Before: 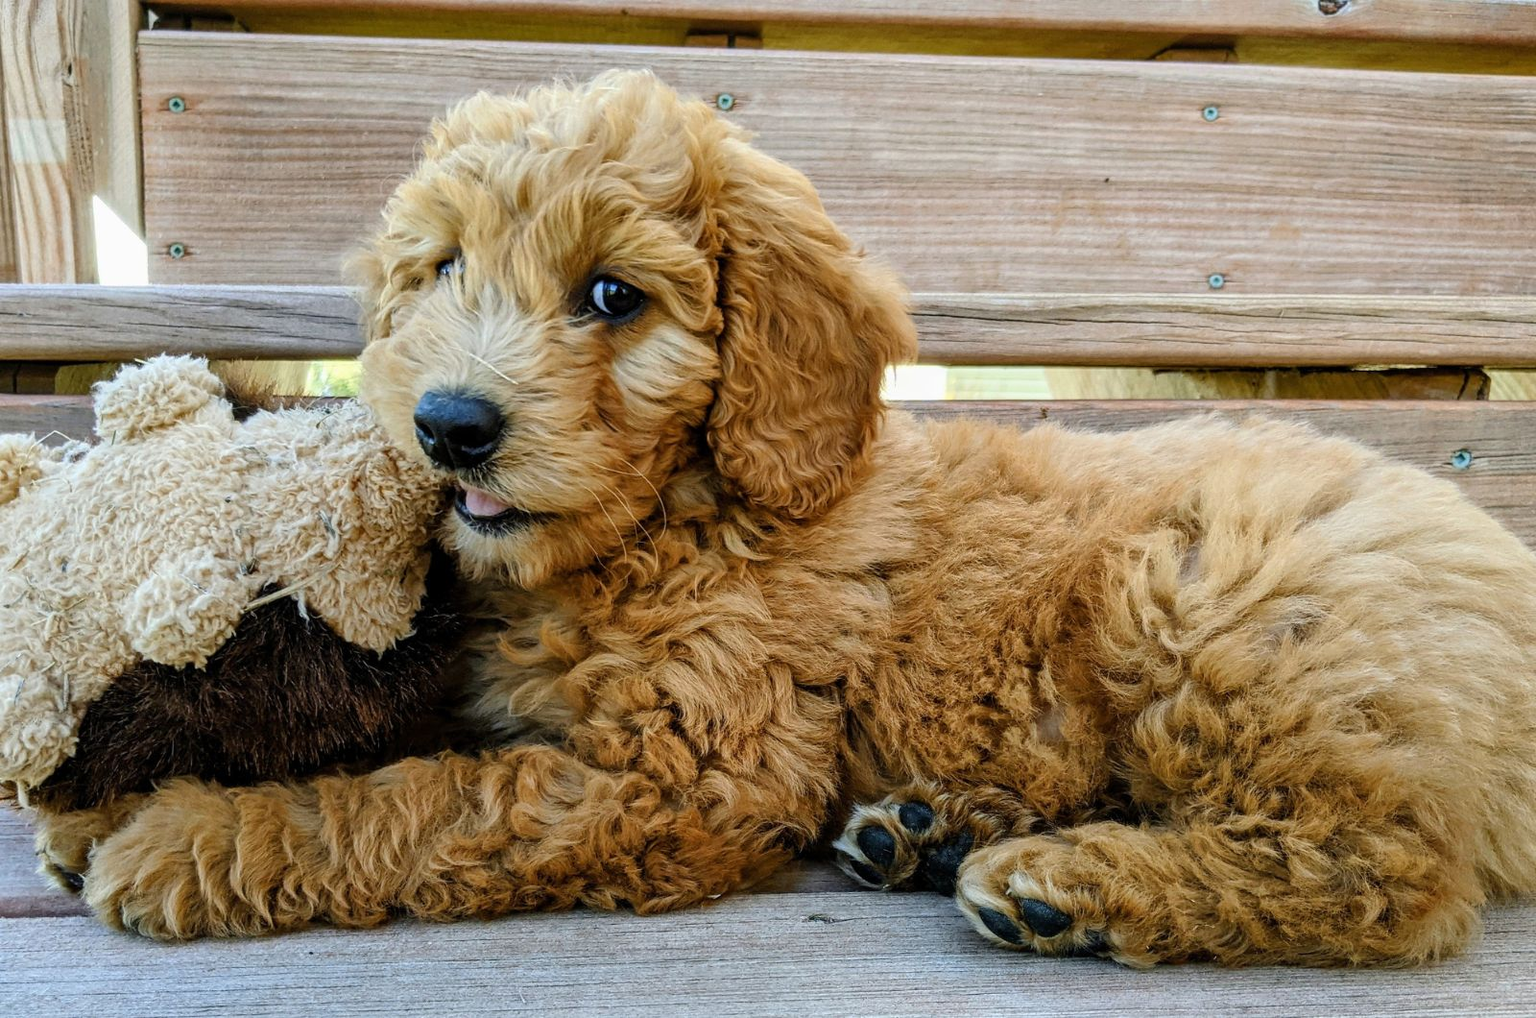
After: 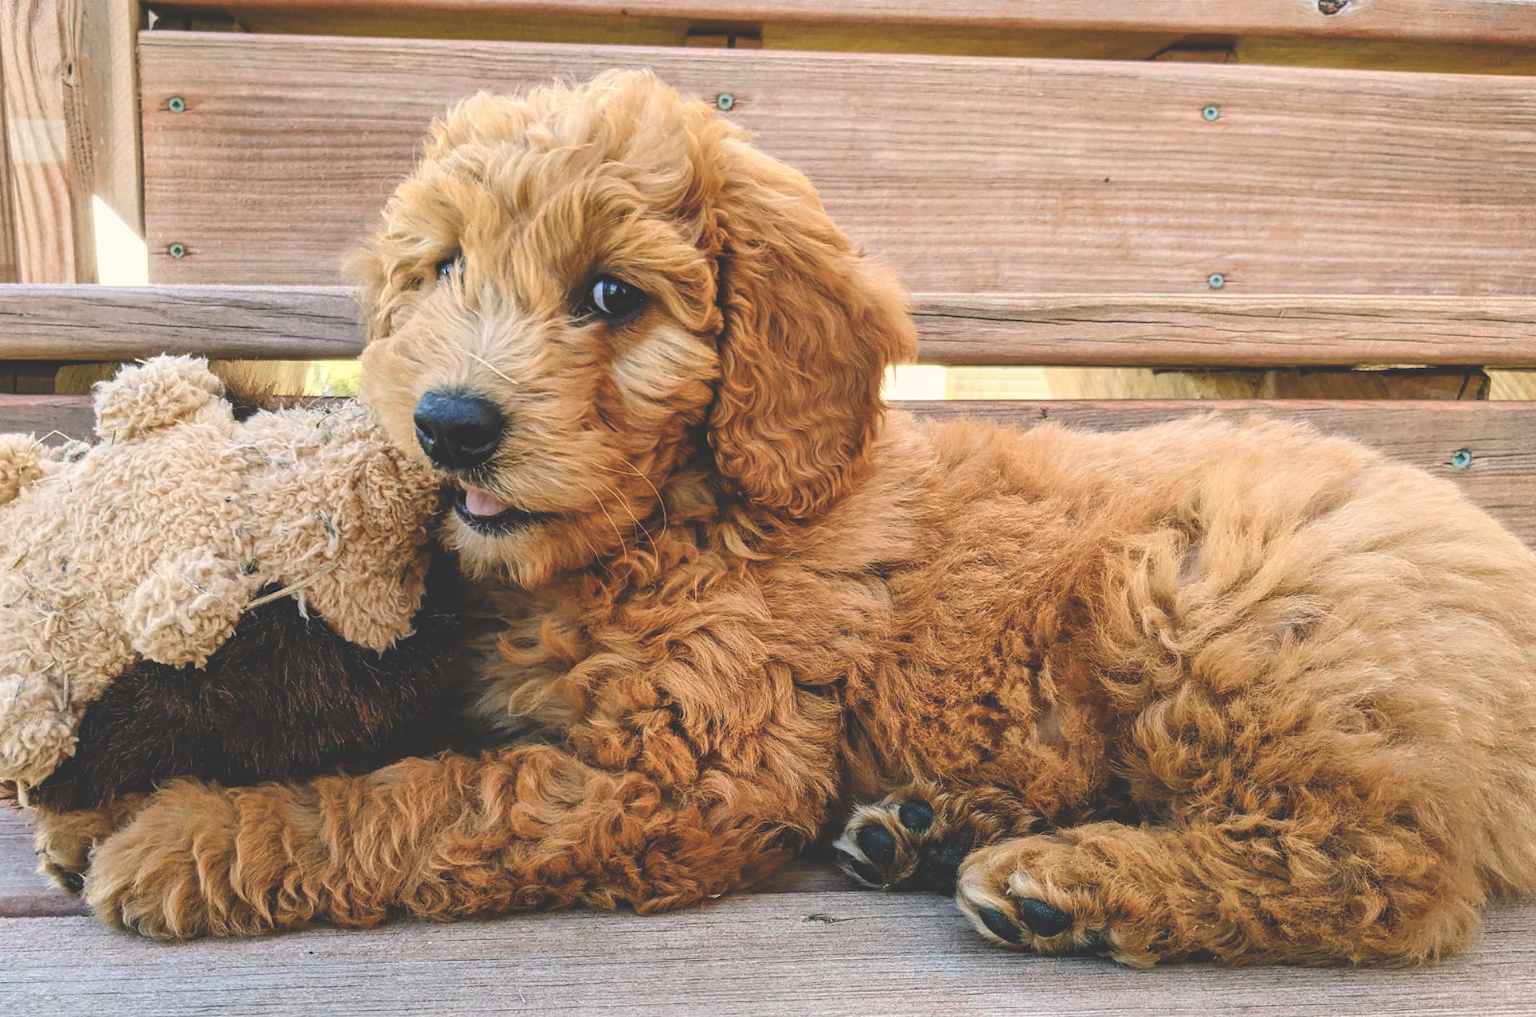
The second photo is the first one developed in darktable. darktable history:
white balance: red 1.127, blue 0.943
exposure: black level correction -0.03, compensate highlight preservation false
